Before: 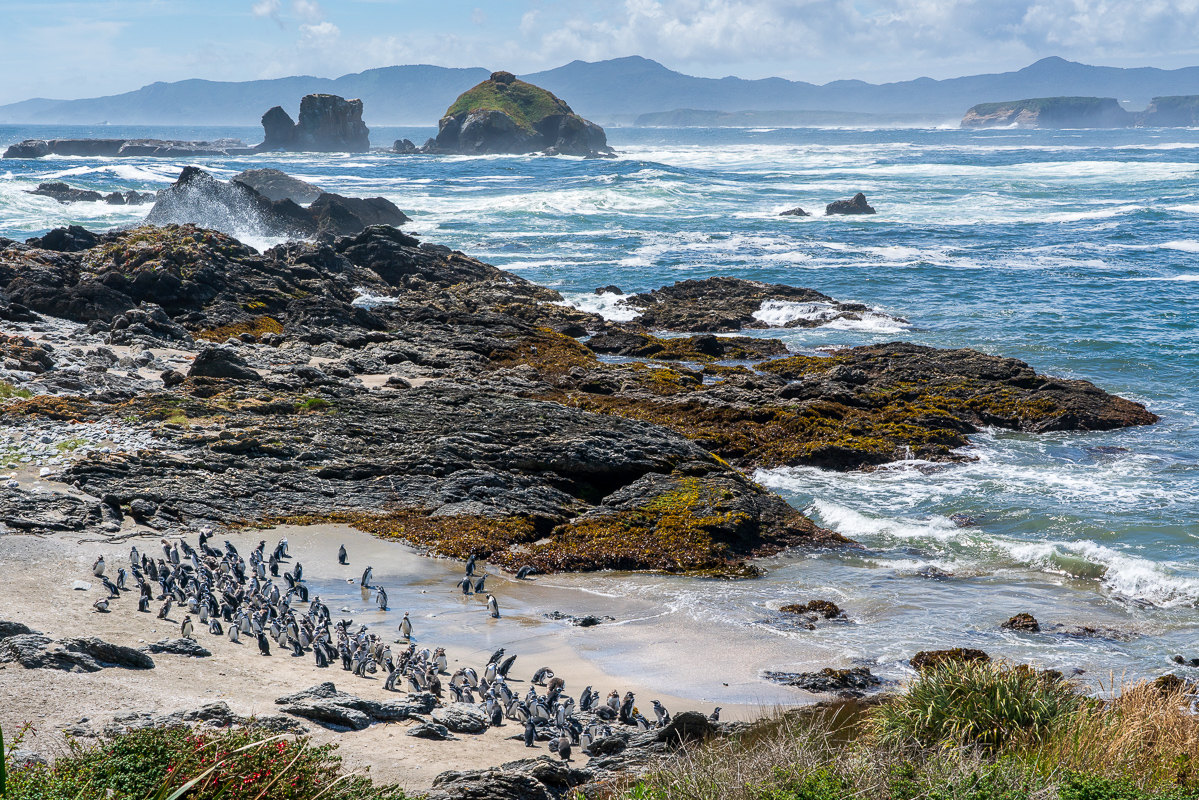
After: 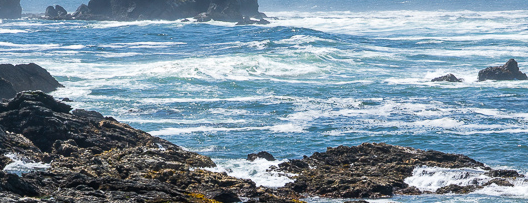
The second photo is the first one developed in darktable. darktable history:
crop: left 29.107%, top 16.849%, right 26.807%, bottom 57.767%
